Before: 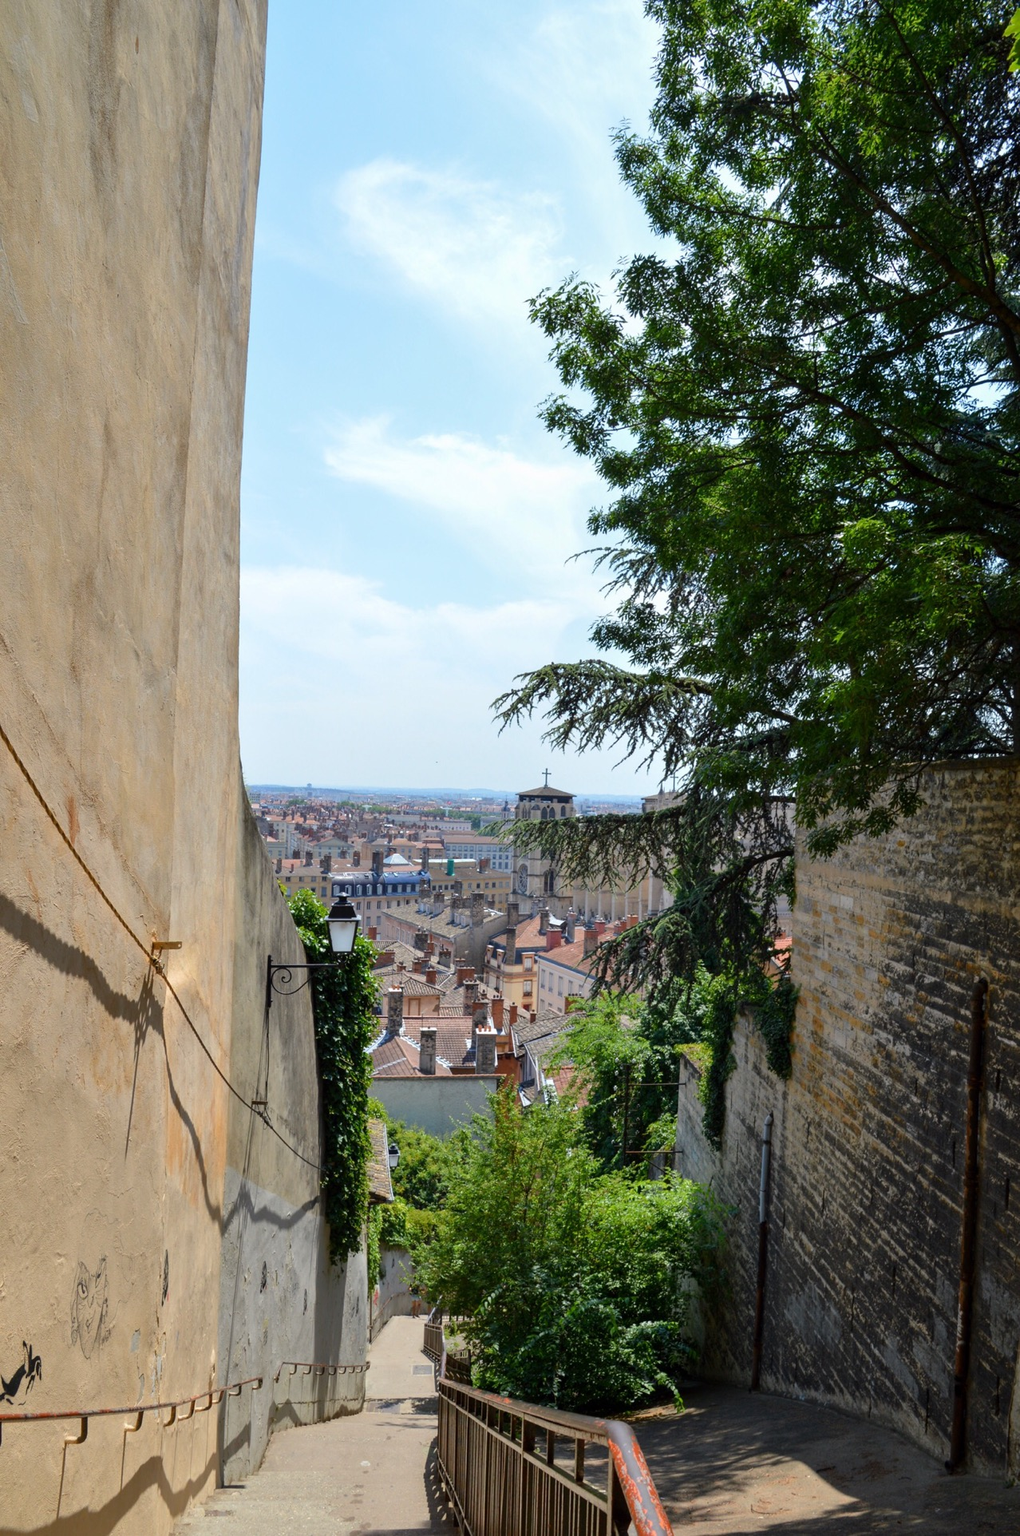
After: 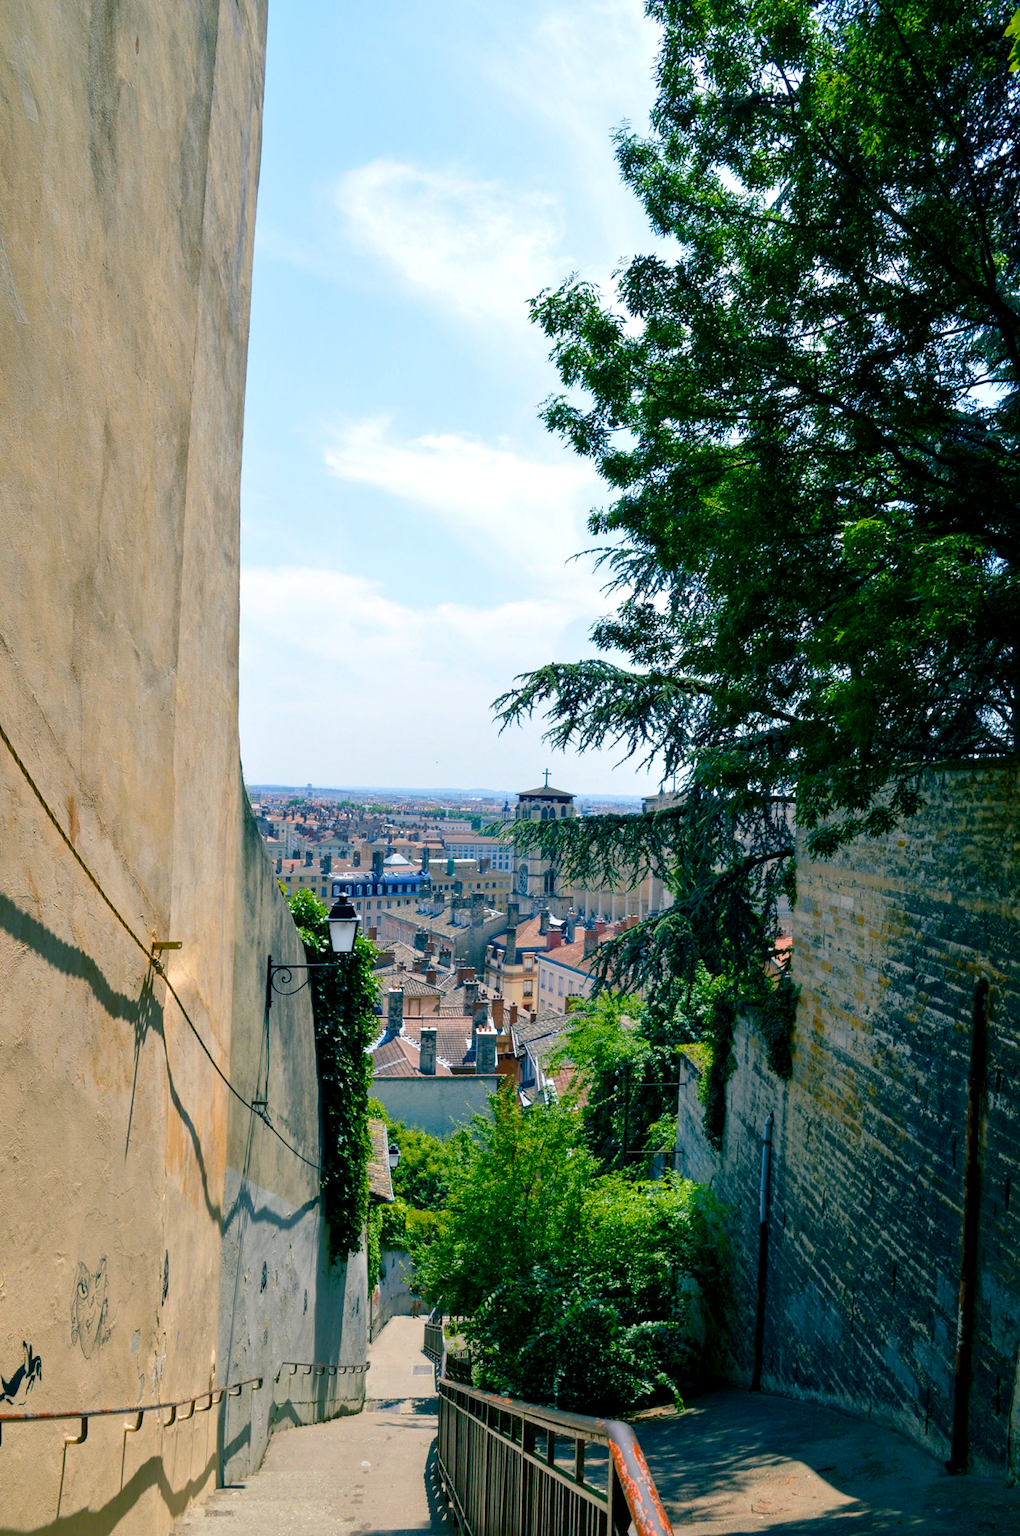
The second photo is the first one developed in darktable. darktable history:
tone equalizer: on, module defaults
rgb levels: preserve colors max RGB
white balance: red 1, blue 1
color balance rgb: shadows lift › luminance -28.76%, shadows lift › chroma 10%, shadows lift › hue 230°, power › chroma 0.5%, power › hue 215°, highlights gain › luminance 7.14%, highlights gain › chroma 1%, highlights gain › hue 50°, global offset › luminance -0.29%, global offset › hue 260°, perceptual saturation grading › global saturation 20%, perceptual saturation grading › highlights -13.92%, perceptual saturation grading › shadows 50%
